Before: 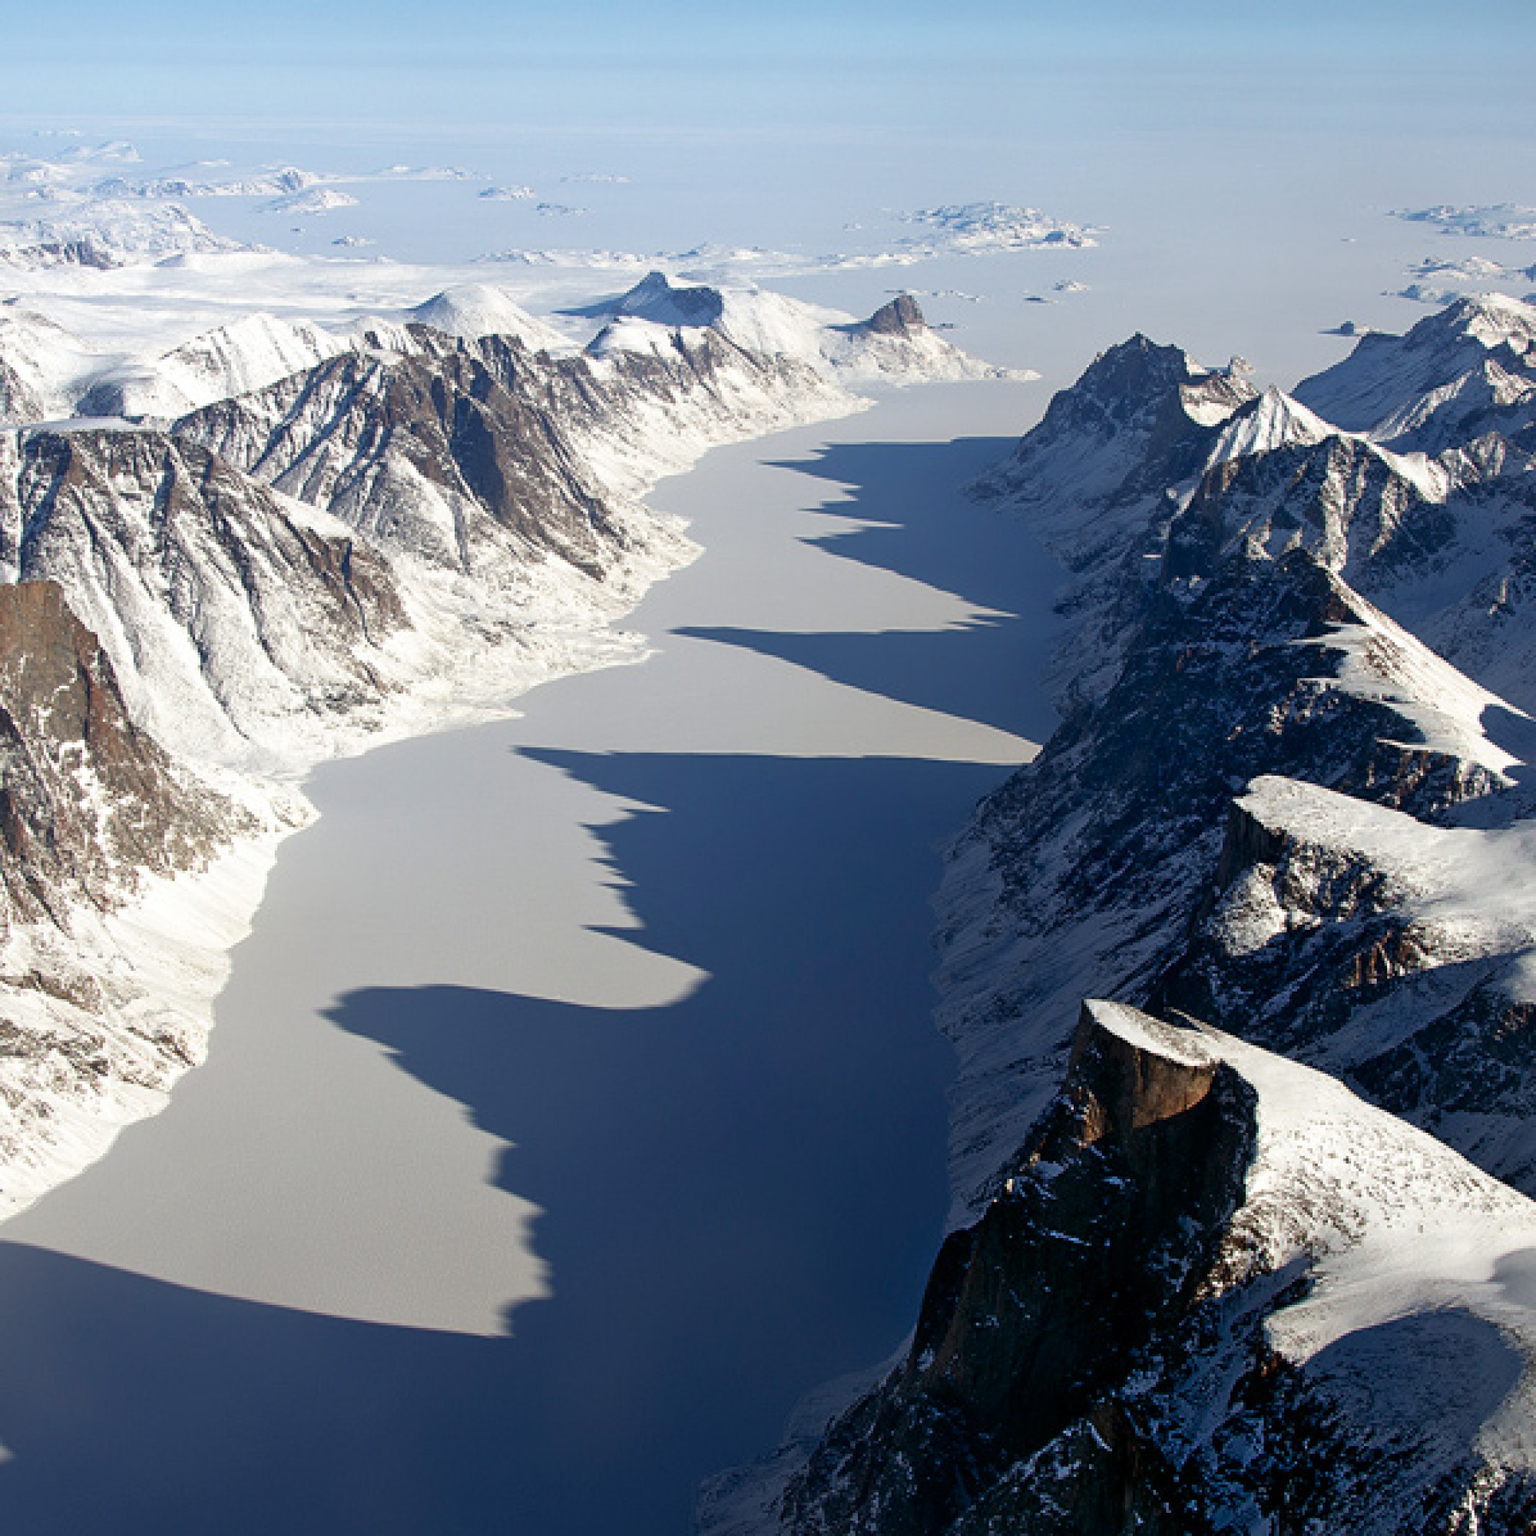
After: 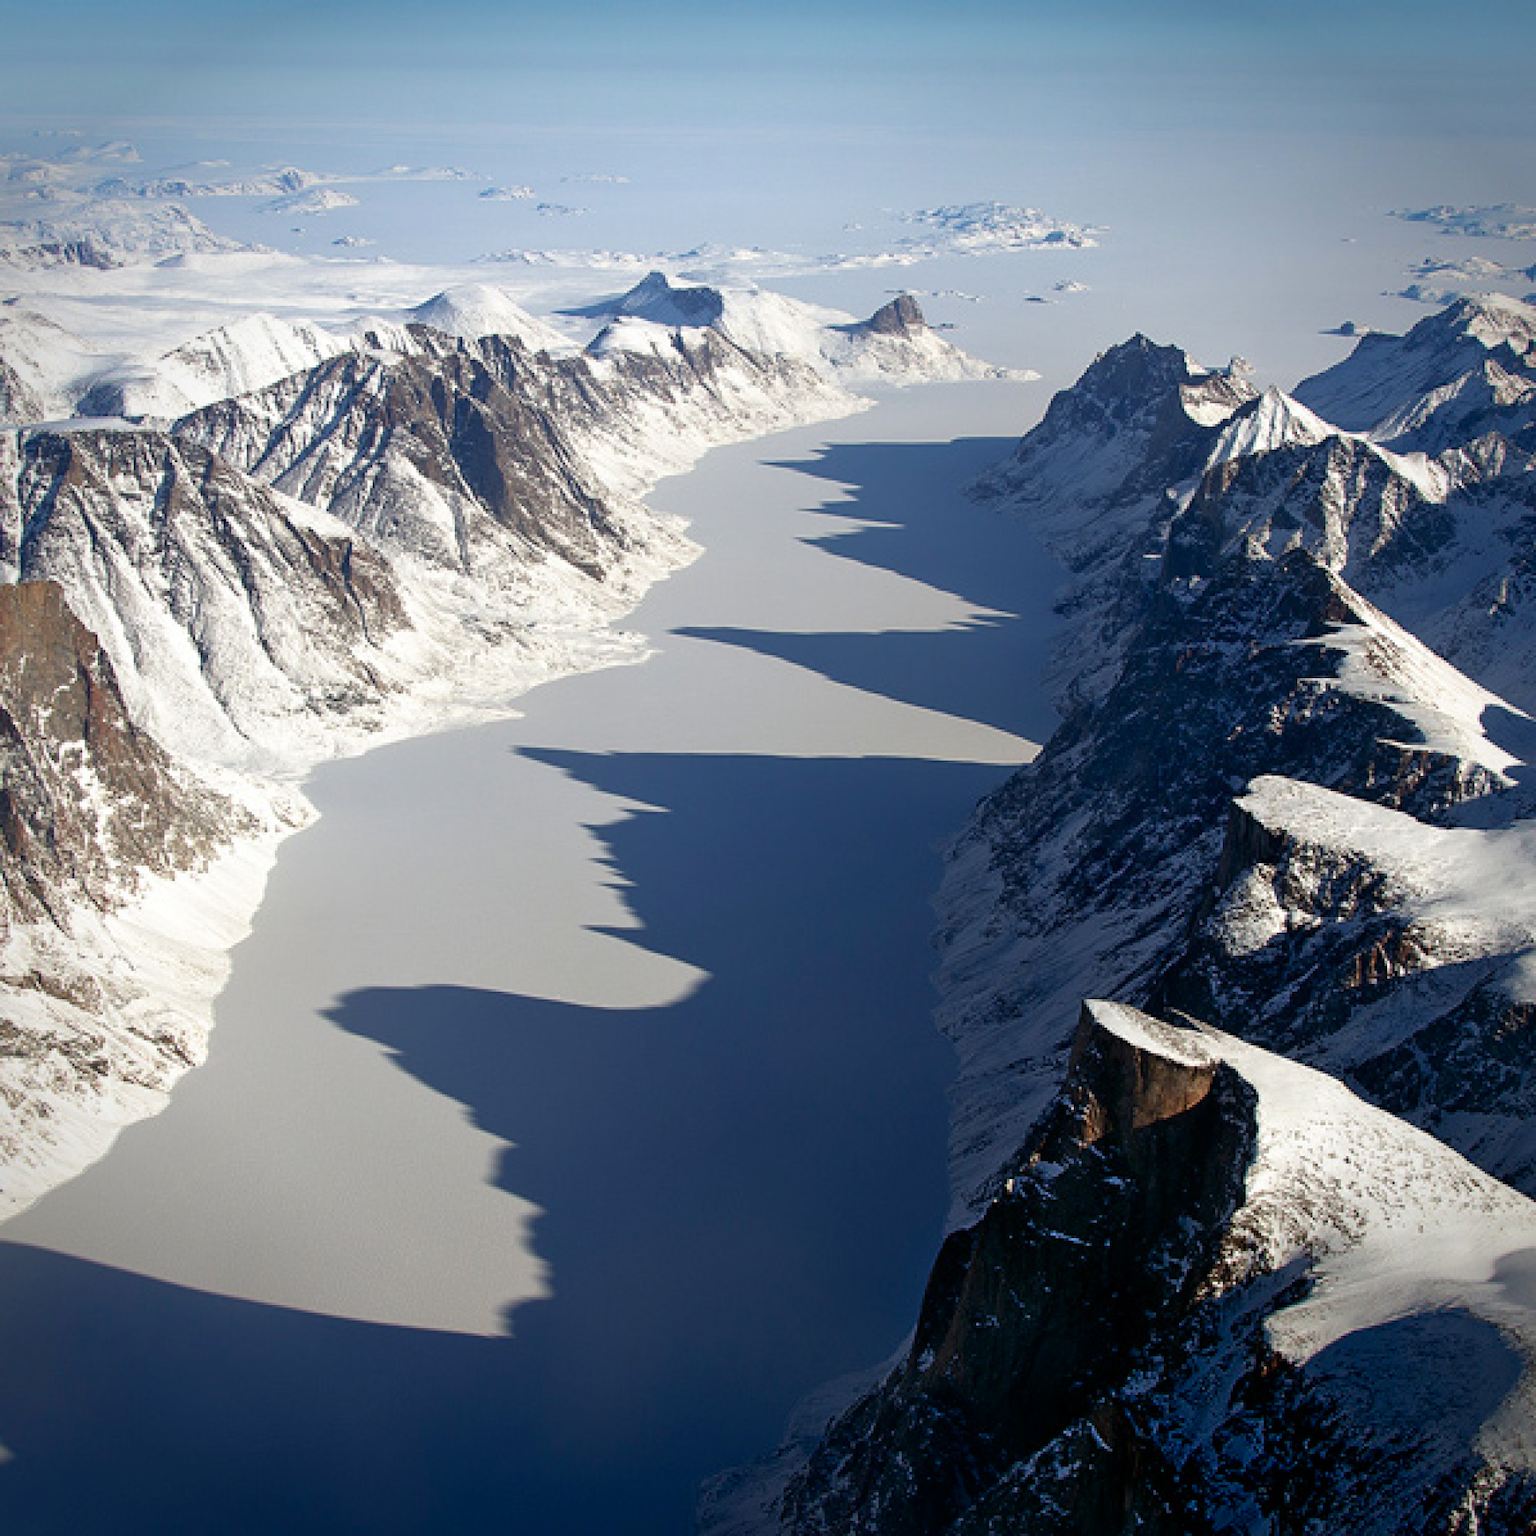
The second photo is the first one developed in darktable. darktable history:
vignetting: fall-off start 88.53%, fall-off radius 44.2%, saturation 0.376, width/height ratio 1.161
white balance: emerald 1
